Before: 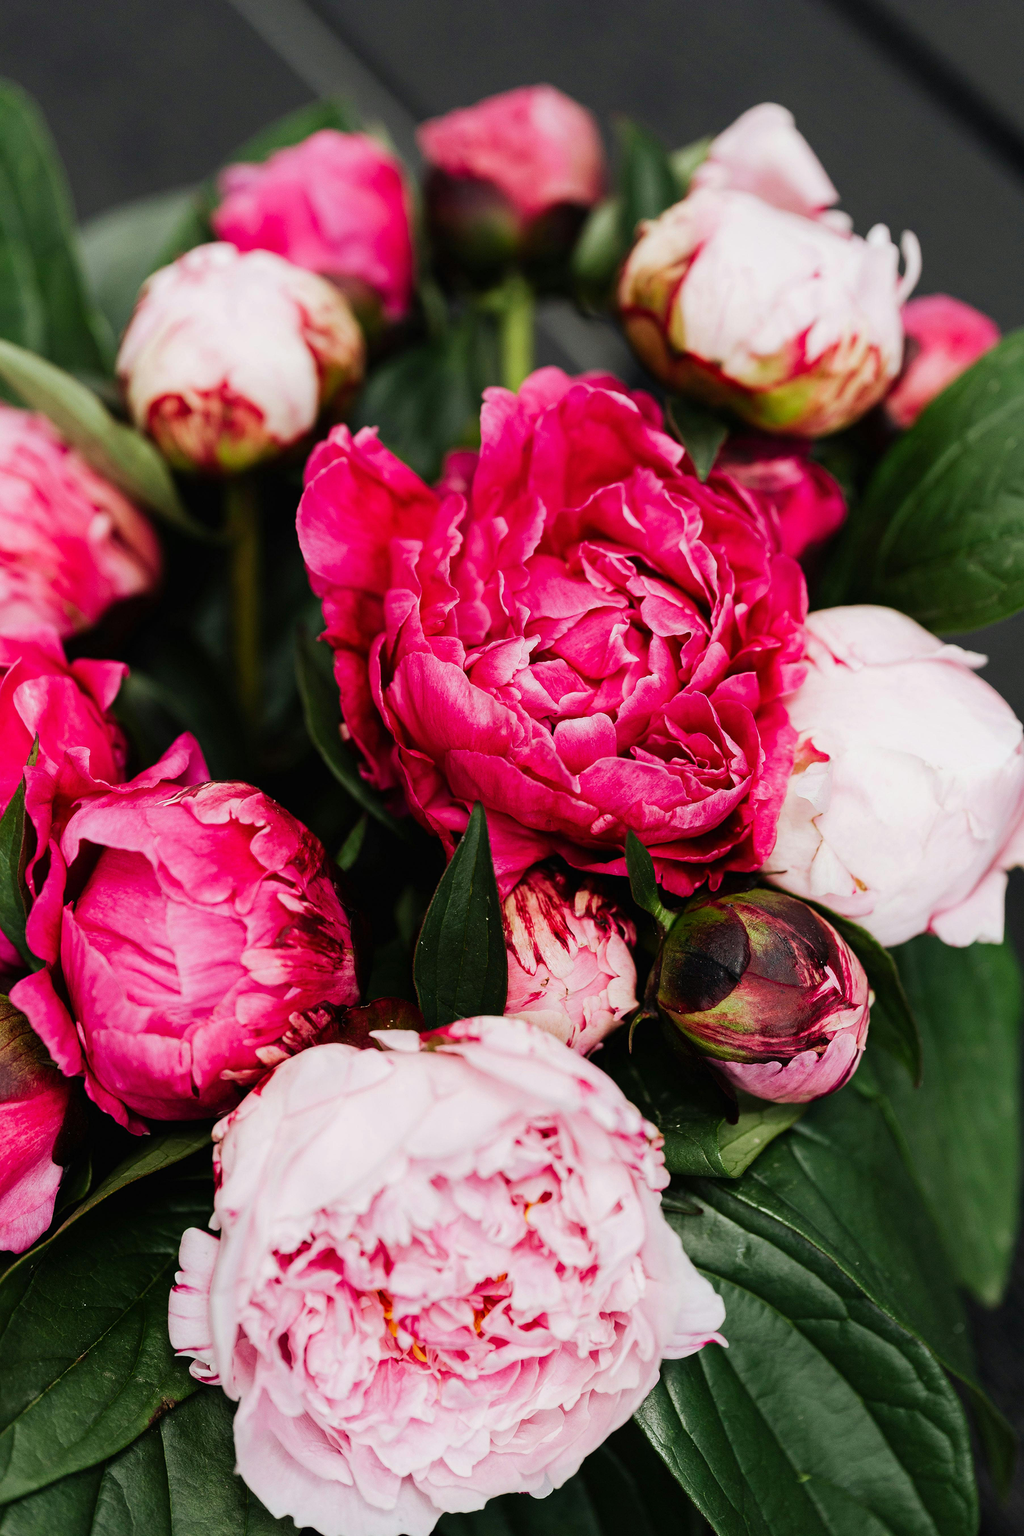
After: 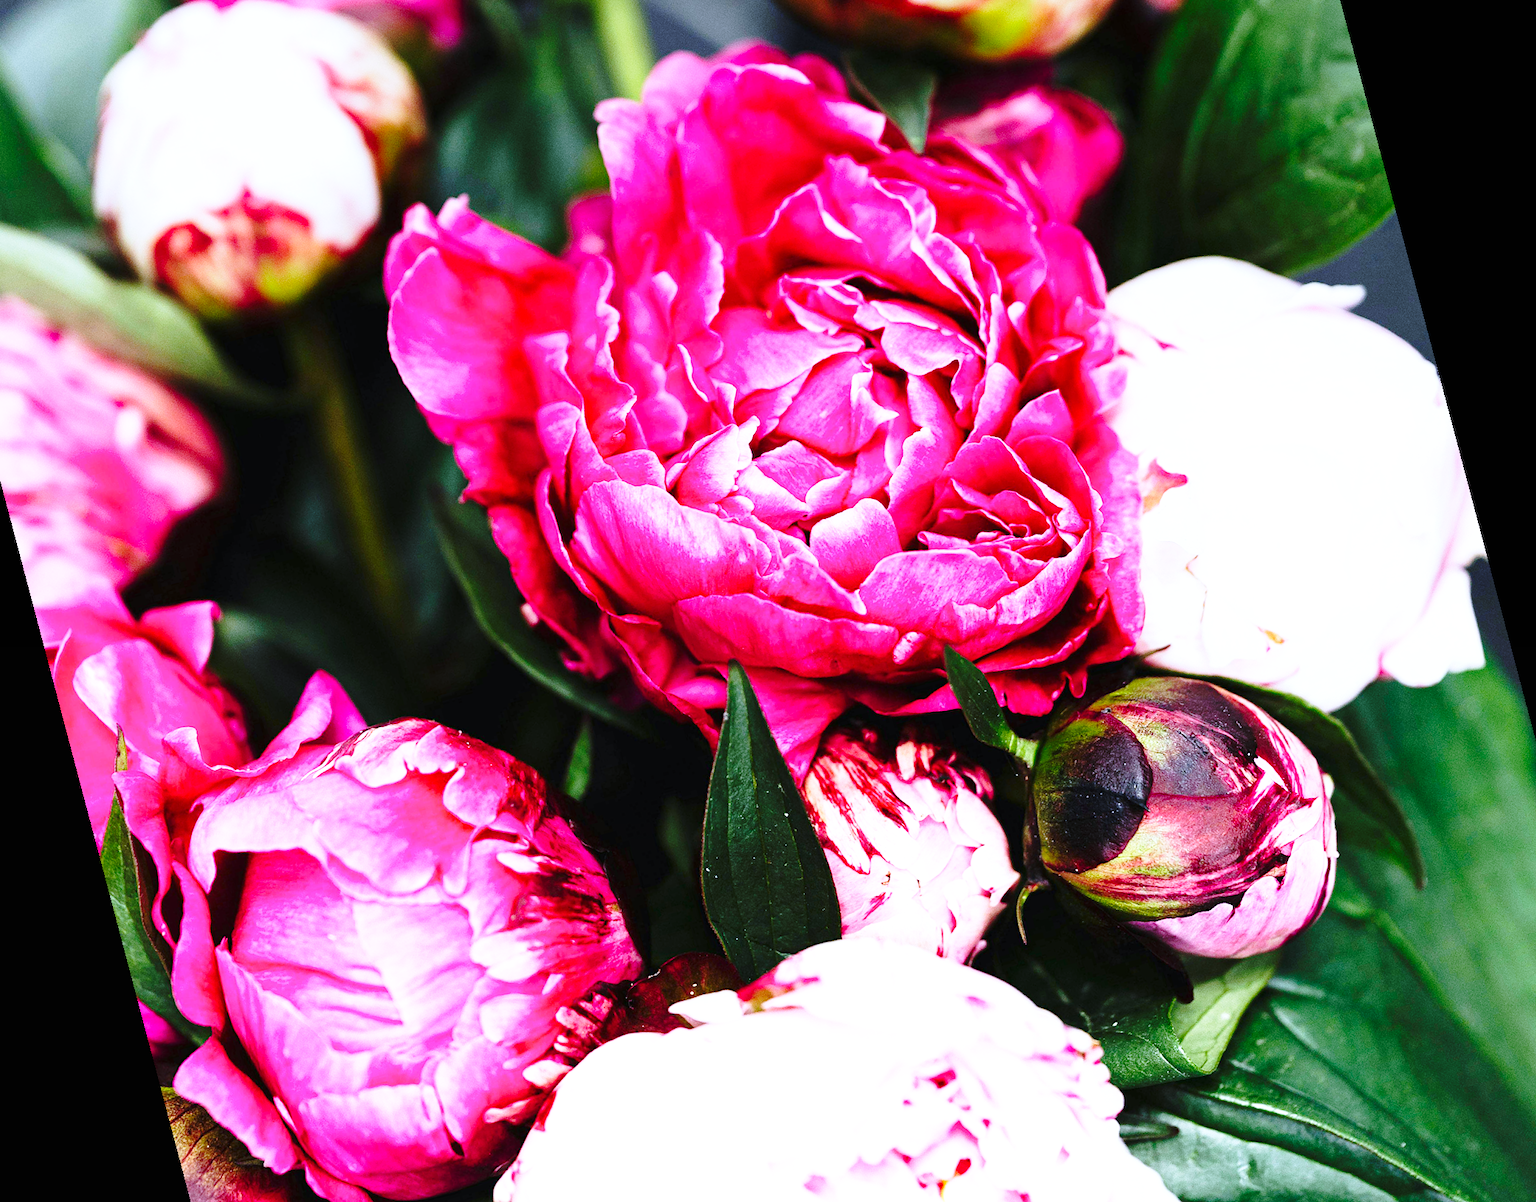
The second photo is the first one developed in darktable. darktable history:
exposure: black level correction 0, exposure 1 EV, compensate exposure bias true, compensate highlight preservation false
rotate and perspective: rotation -14.8°, crop left 0.1, crop right 0.903, crop top 0.25, crop bottom 0.748
base curve: curves: ch0 [(0, 0) (0.032, 0.037) (0.105, 0.228) (0.435, 0.76) (0.856, 0.983) (1, 1)], preserve colors none
graduated density: on, module defaults
white balance: red 0.871, blue 1.249
